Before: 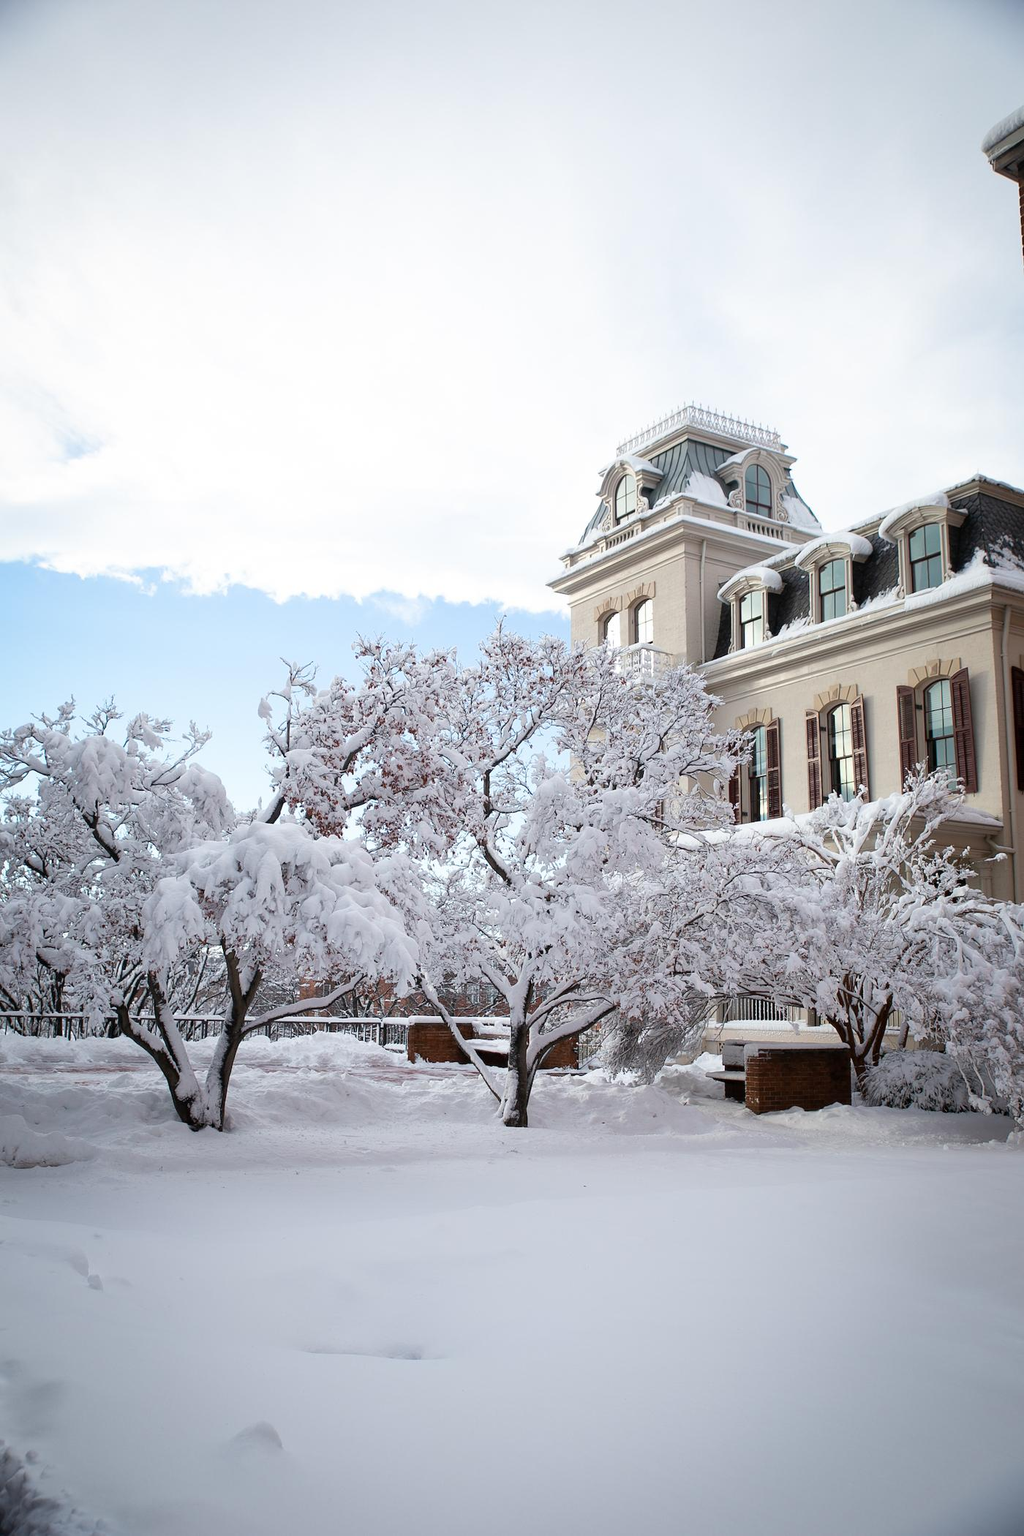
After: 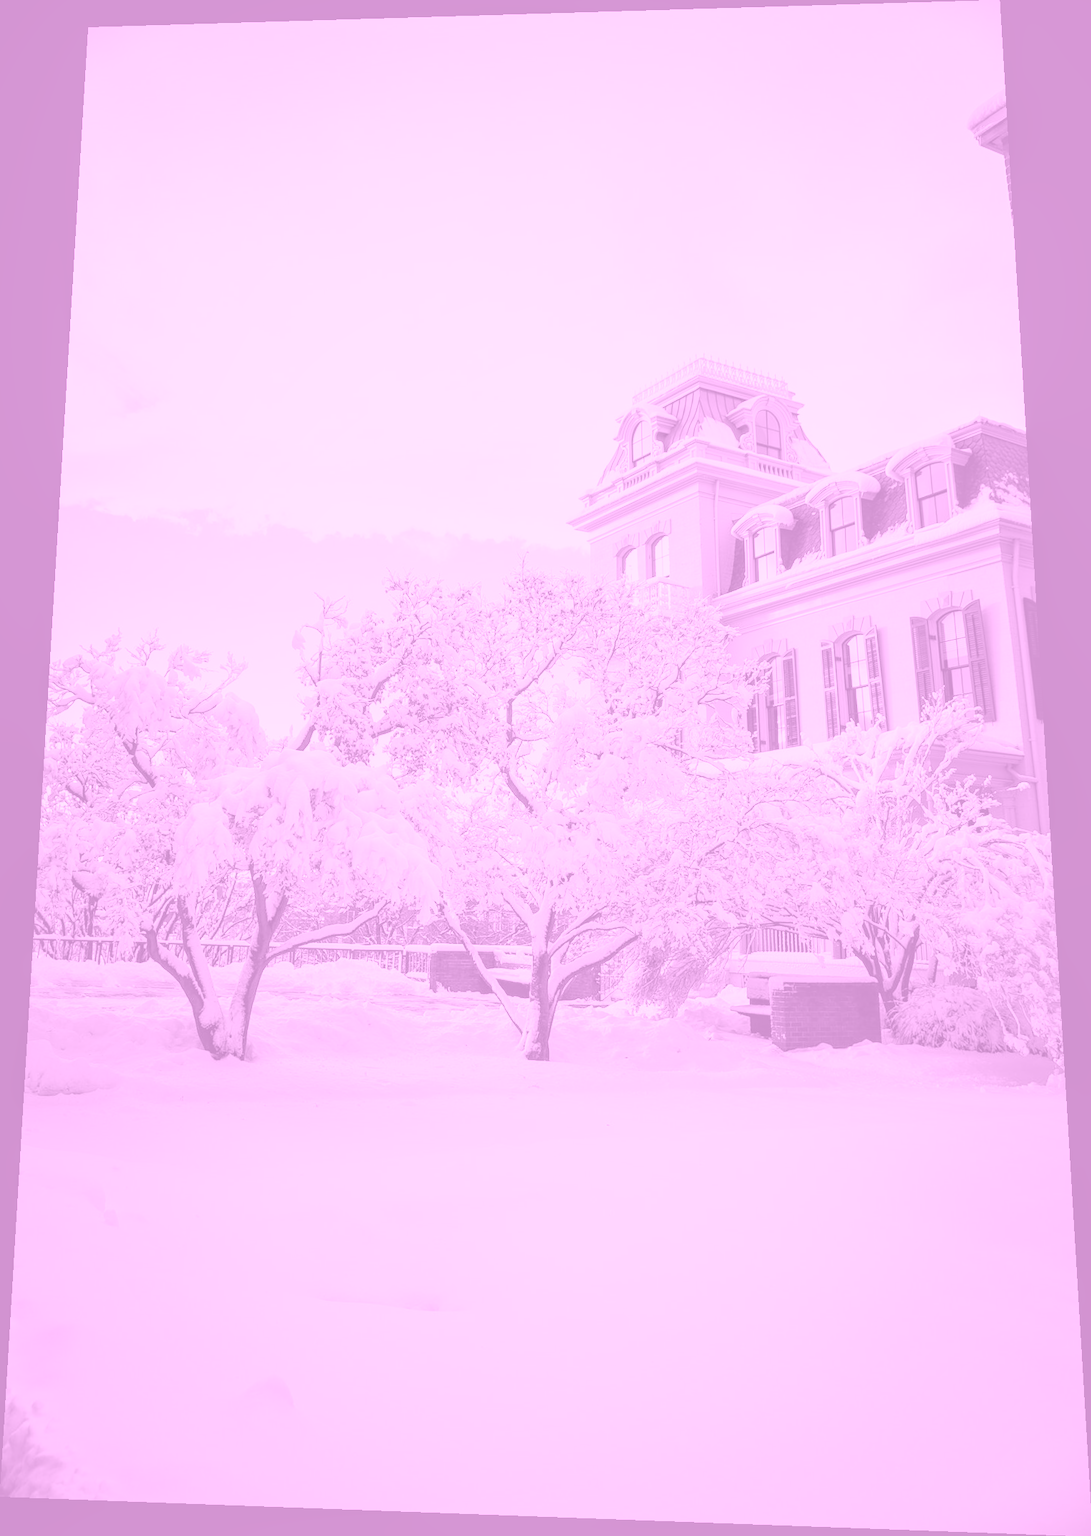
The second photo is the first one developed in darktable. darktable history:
rotate and perspective: rotation 0.128°, lens shift (vertical) -0.181, lens shift (horizontal) -0.044, shear 0.001, automatic cropping off
colorize: hue 331.2°, saturation 75%, source mix 30.28%, lightness 70.52%, version 1
local contrast: on, module defaults
